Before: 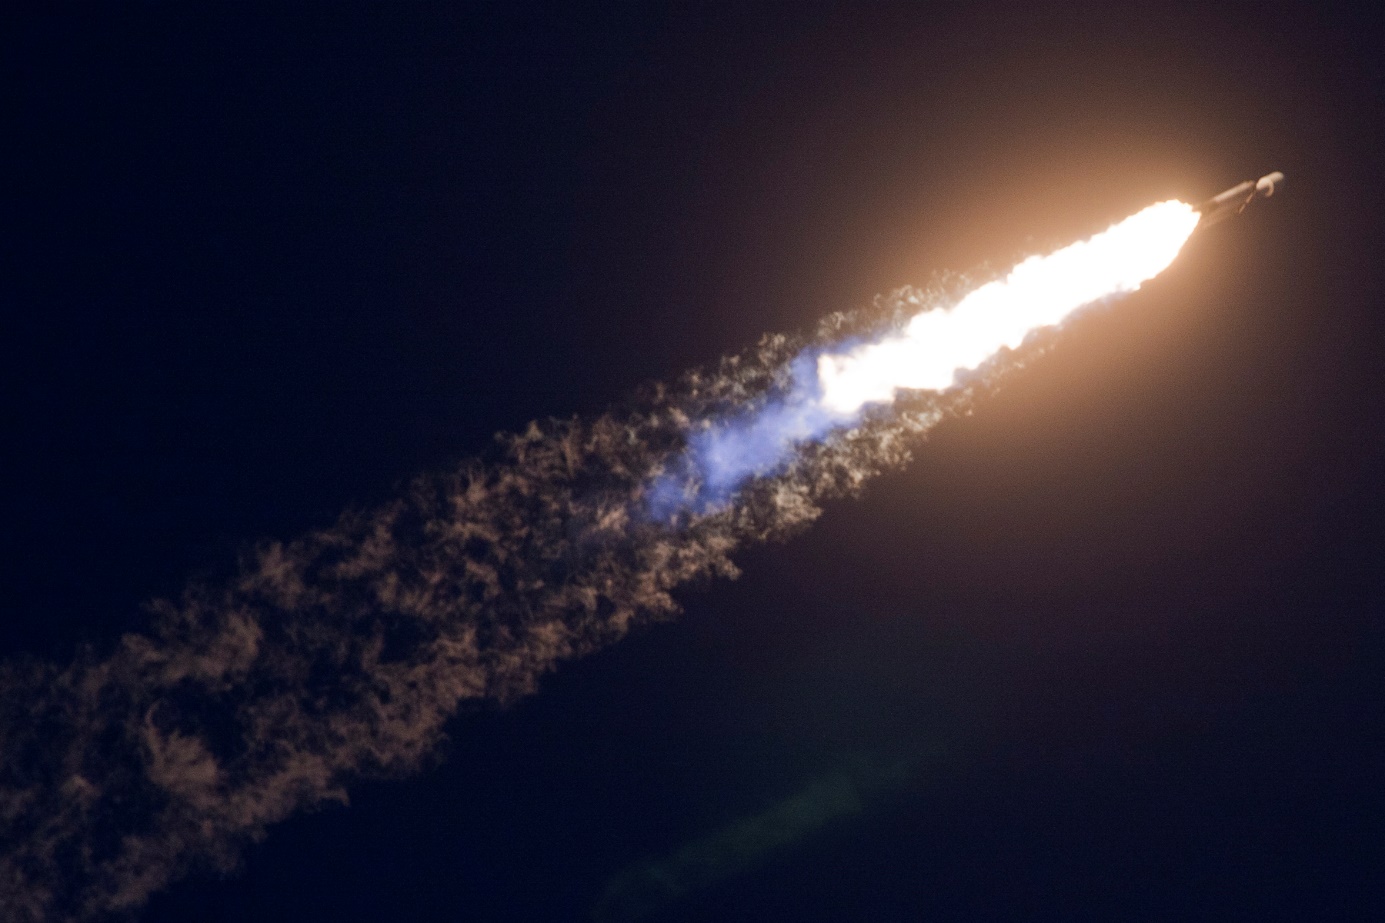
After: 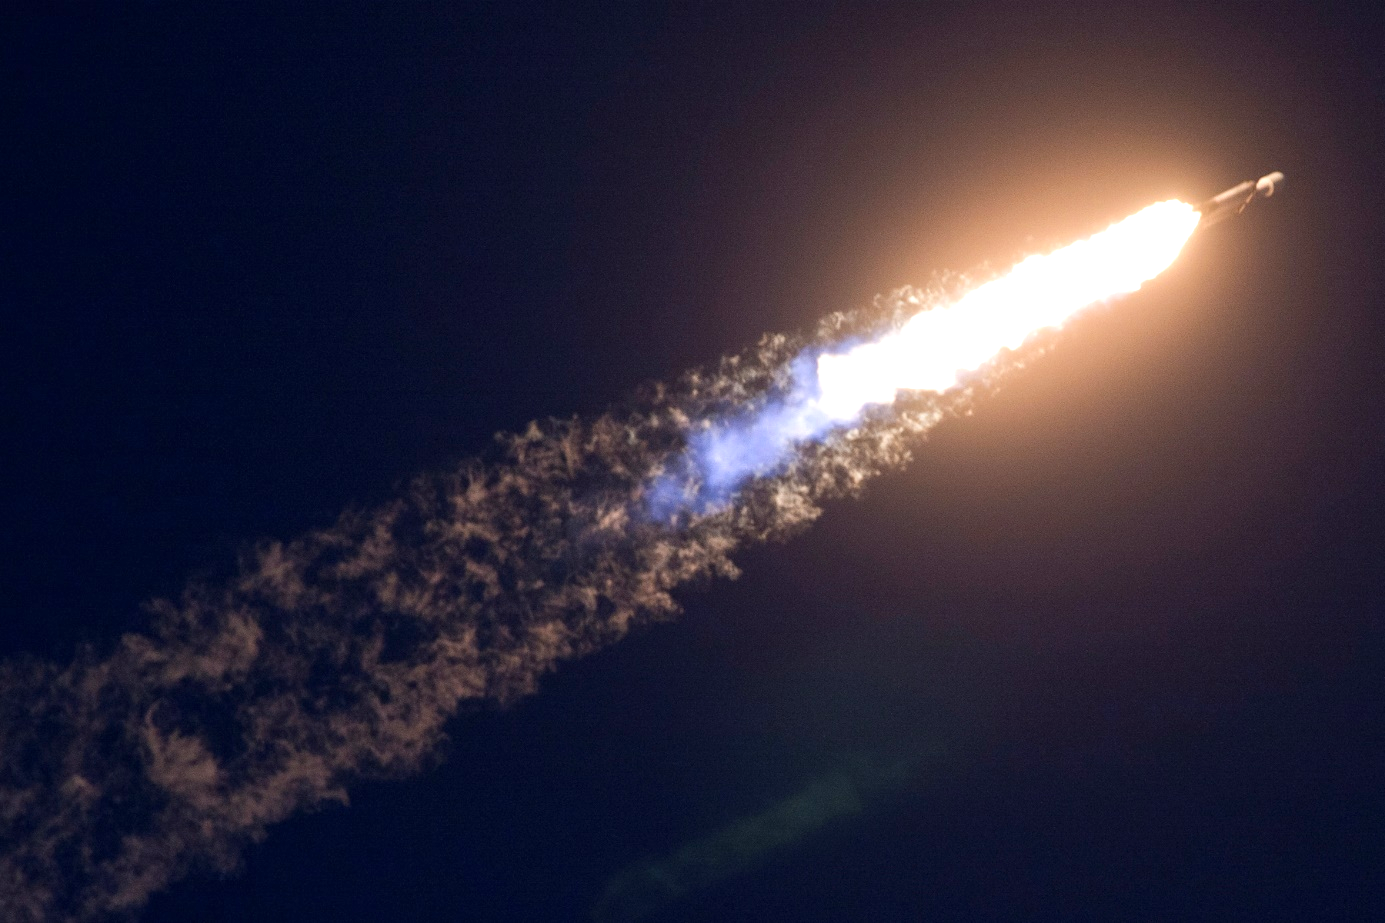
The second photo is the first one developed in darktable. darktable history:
exposure: exposure 0.658 EV, compensate exposure bias true, compensate highlight preservation false
